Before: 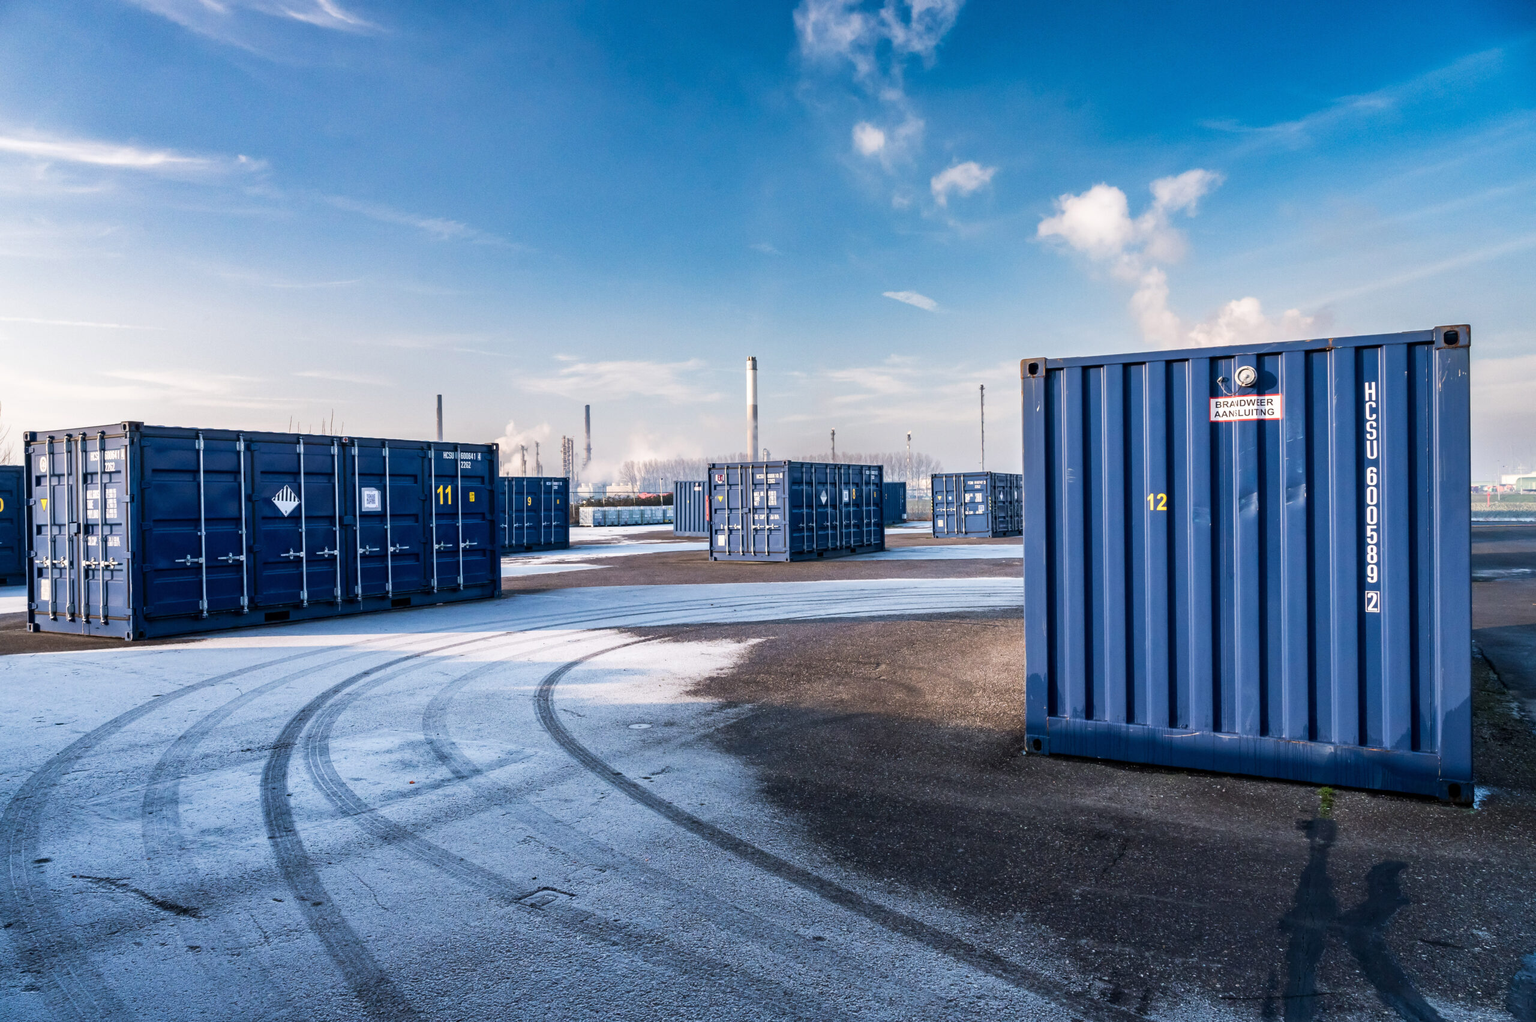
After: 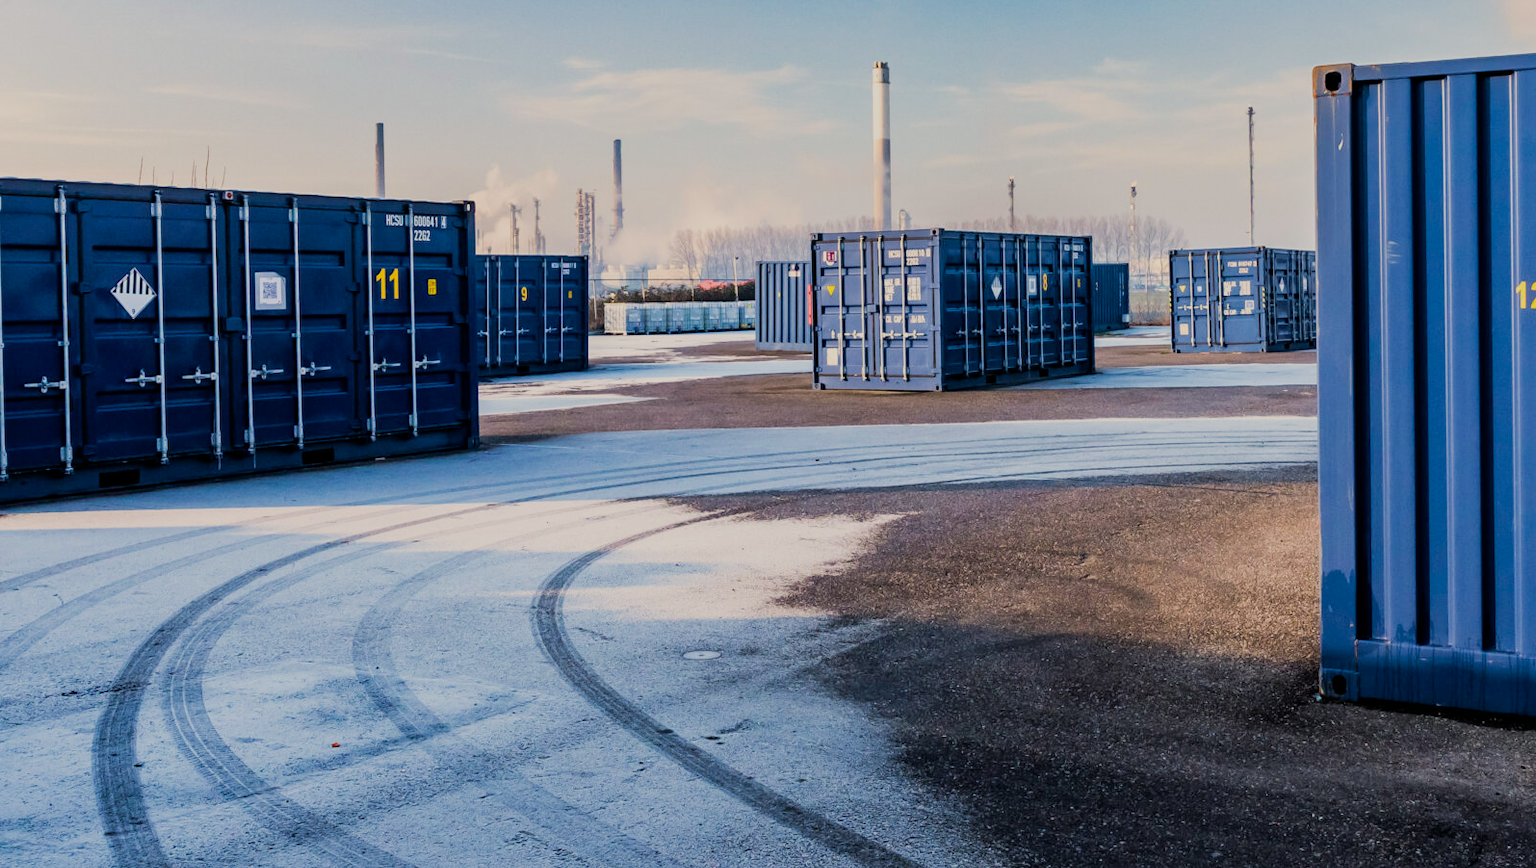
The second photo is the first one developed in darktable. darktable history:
filmic rgb: black relative exposure -6.68 EV, white relative exposure 4.56 EV, hardness 3.24
tone equalizer: on, module defaults
crop: left 13.222%, top 31.159%, right 24.459%, bottom 15.831%
color balance rgb: highlights gain › chroma 3.003%, highlights gain › hue 76.9°, perceptual saturation grading › global saturation 25.343%, global vibrance 14.399%
